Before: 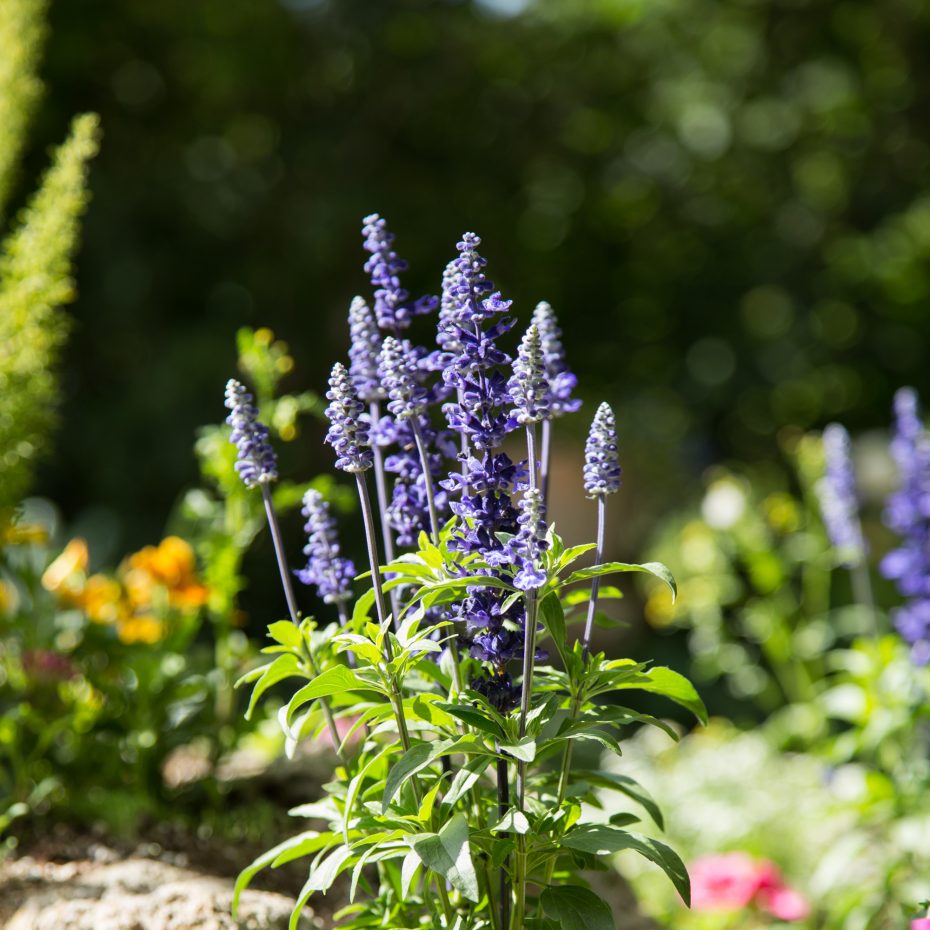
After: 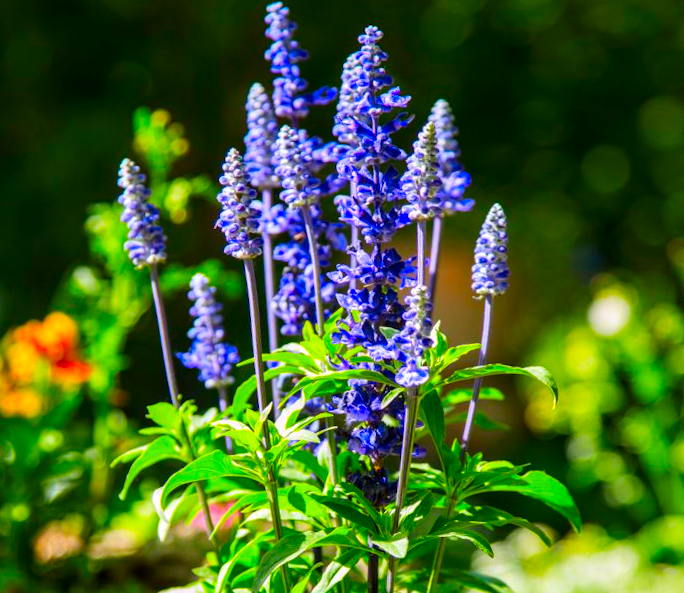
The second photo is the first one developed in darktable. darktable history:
local contrast: on, module defaults
color correction: highlights a* 1.59, highlights b* -1.7, saturation 2.48
crop and rotate: angle -3.37°, left 9.79%, top 20.73%, right 12.42%, bottom 11.82%
